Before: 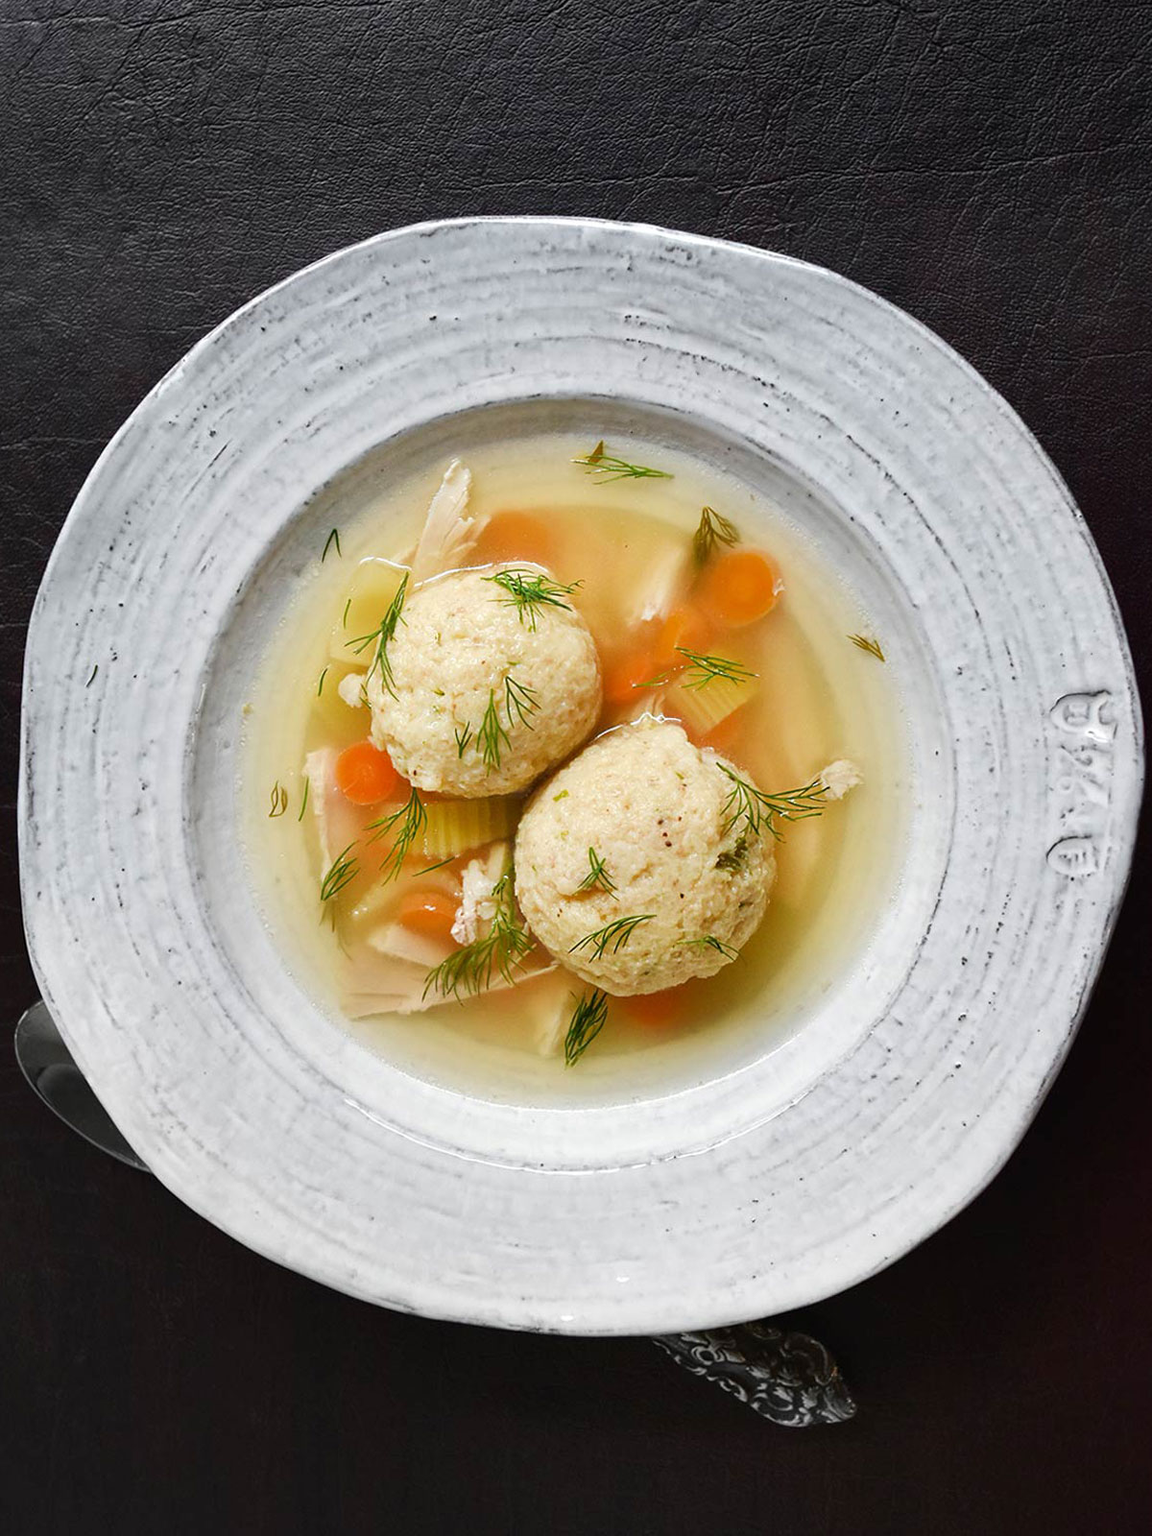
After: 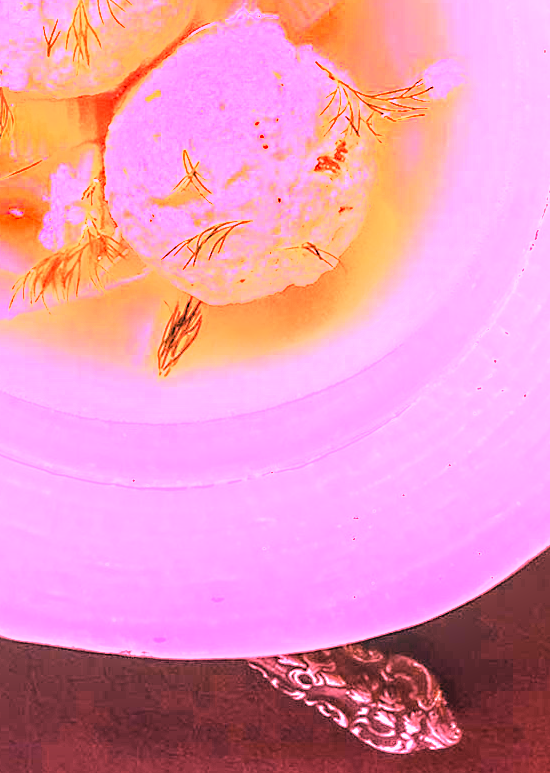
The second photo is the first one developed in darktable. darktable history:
crop: left 35.976%, top 45.819%, right 18.162%, bottom 5.807%
local contrast: highlights 60%, shadows 60%, detail 160%
sharpen: radius 5.325, amount 0.312, threshold 26.433
white balance: red 4.26, blue 1.802
